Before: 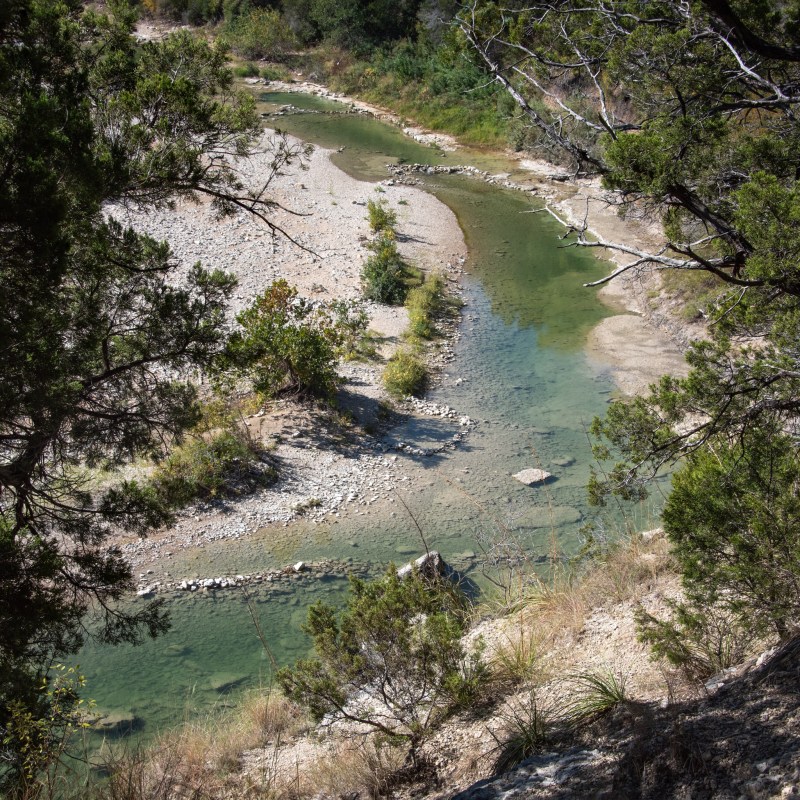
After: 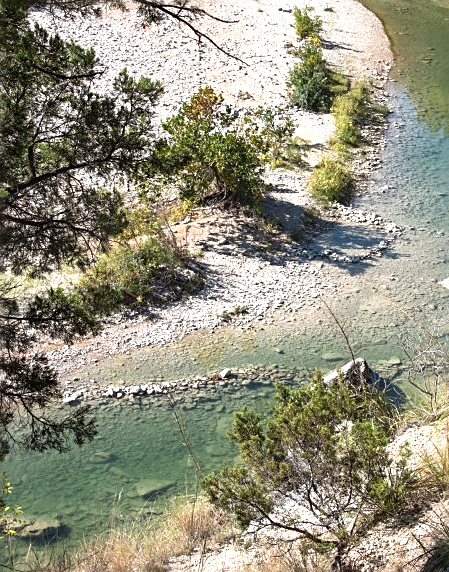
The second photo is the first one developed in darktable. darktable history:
exposure: black level correction 0, exposure 0.697 EV, compensate highlight preservation false
sharpen: on, module defaults
shadows and highlights: shadows 31.71, highlights -32.85, soften with gaussian
crop: left 9.254%, top 24.234%, right 34.588%, bottom 4.18%
